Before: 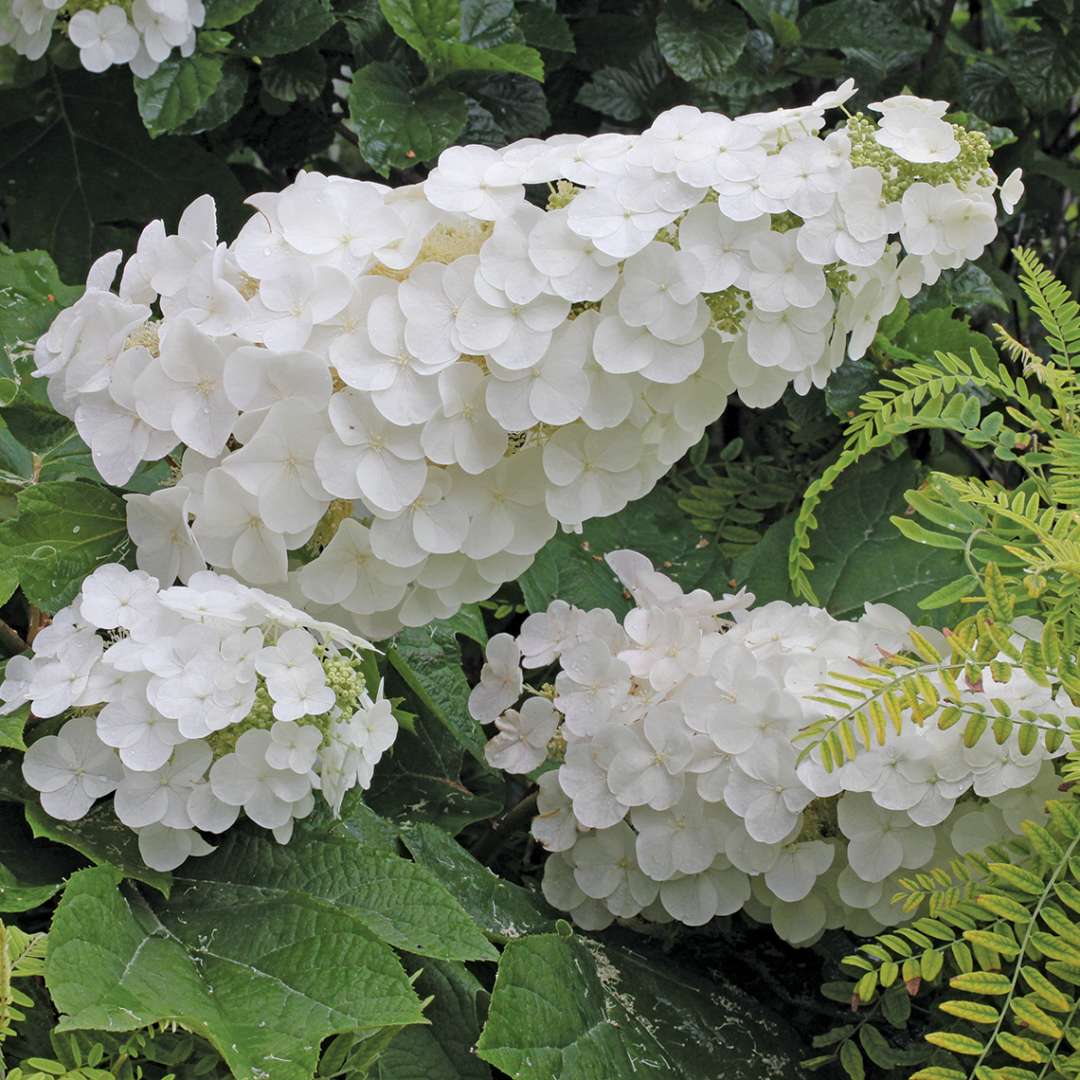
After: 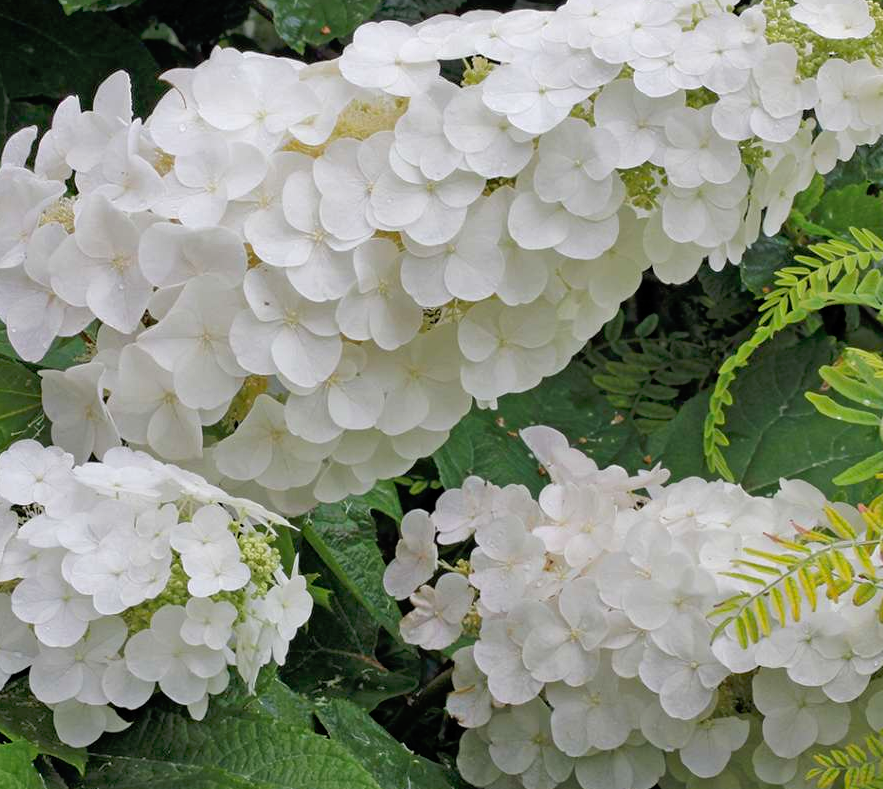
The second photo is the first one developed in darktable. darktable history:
crop: left 7.871%, top 11.539%, right 10.359%, bottom 15.397%
shadows and highlights: on, module defaults
tone curve: curves: ch0 [(0, 0) (0.118, 0.034) (0.182, 0.124) (0.265, 0.214) (0.504, 0.508) (0.783, 0.825) (1, 1)], preserve colors none
